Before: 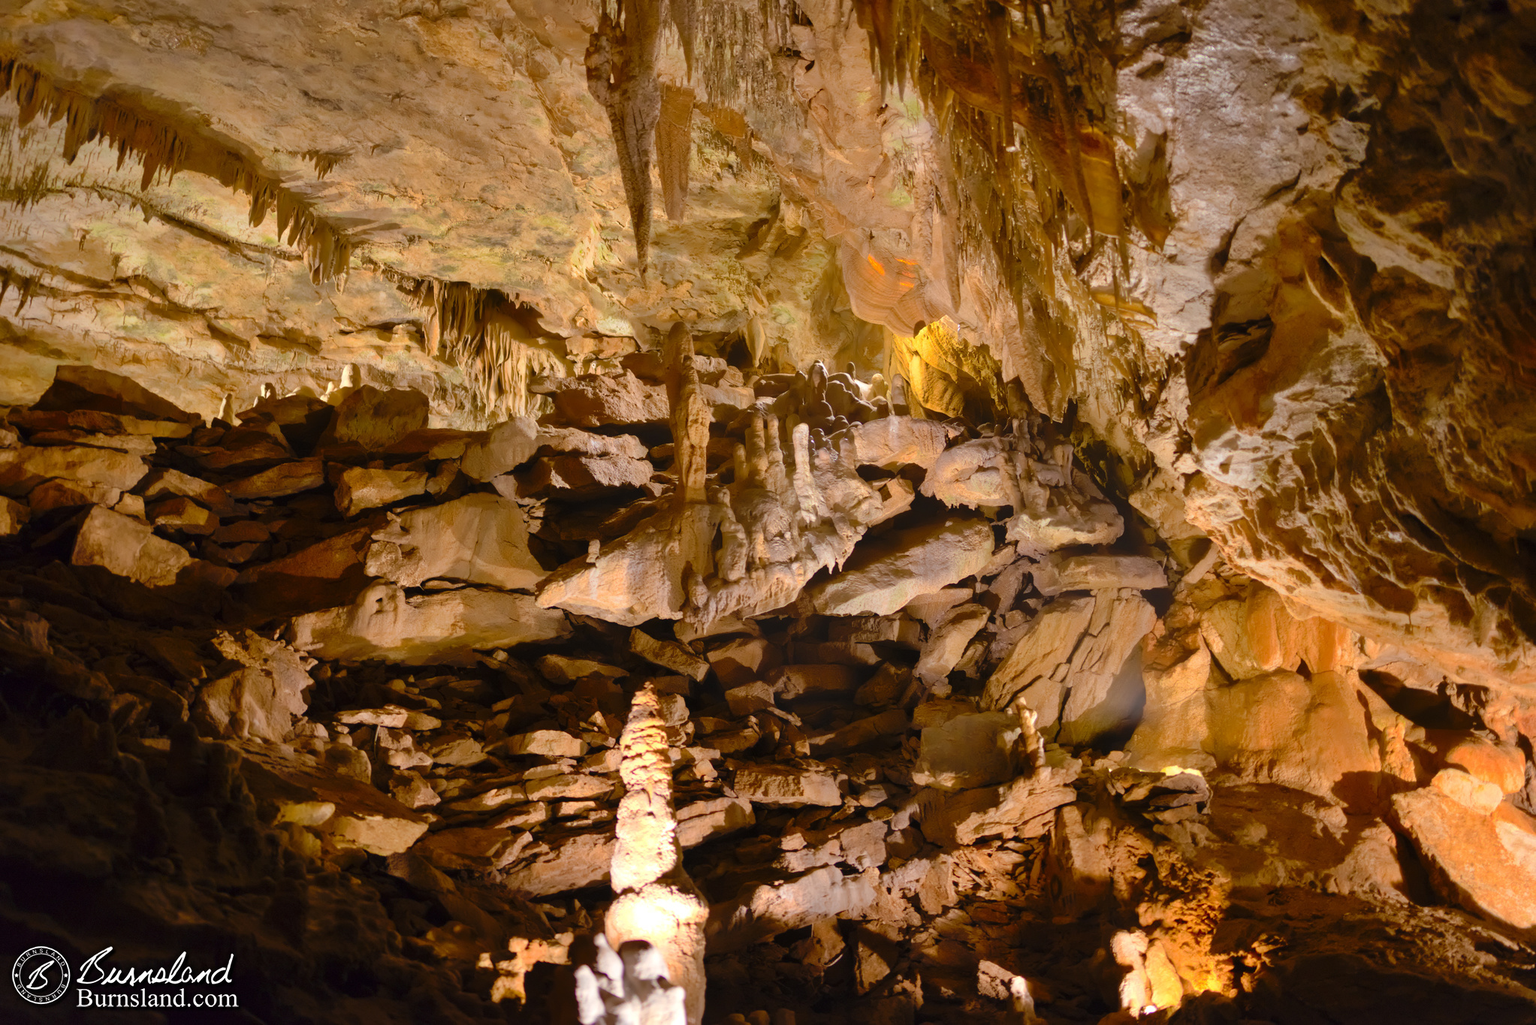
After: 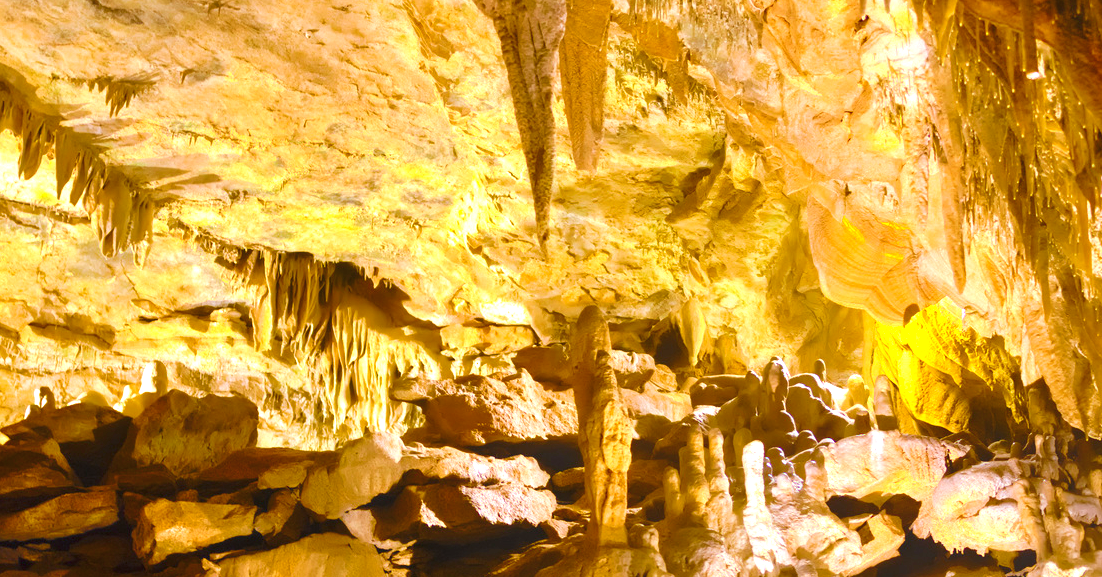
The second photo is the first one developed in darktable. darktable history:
color balance rgb: linear chroma grading › global chroma 15%, perceptual saturation grading › global saturation 30%
exposure: black level correction 0, exposure 1.3 EV, compensate exposure bias true, compensate highlight preservation false
color correction: highlights a* -9.35, highlights b* -23.15
crop: left 15.306%, top 9.065%, right 30.789%, bottom 48.638%
